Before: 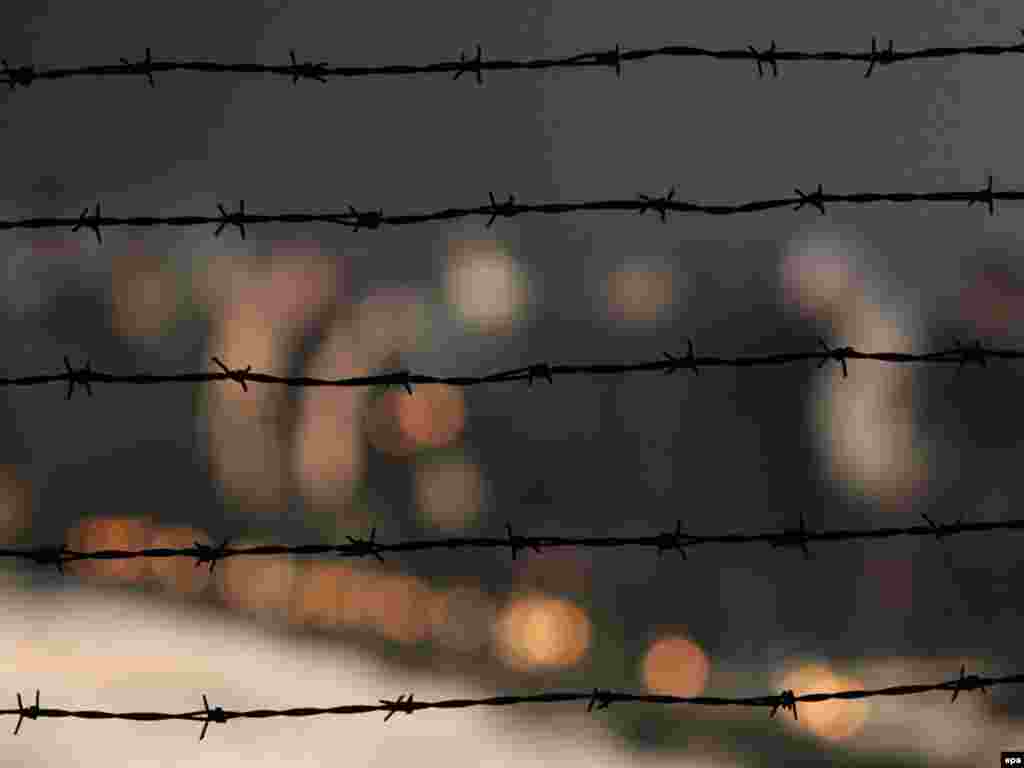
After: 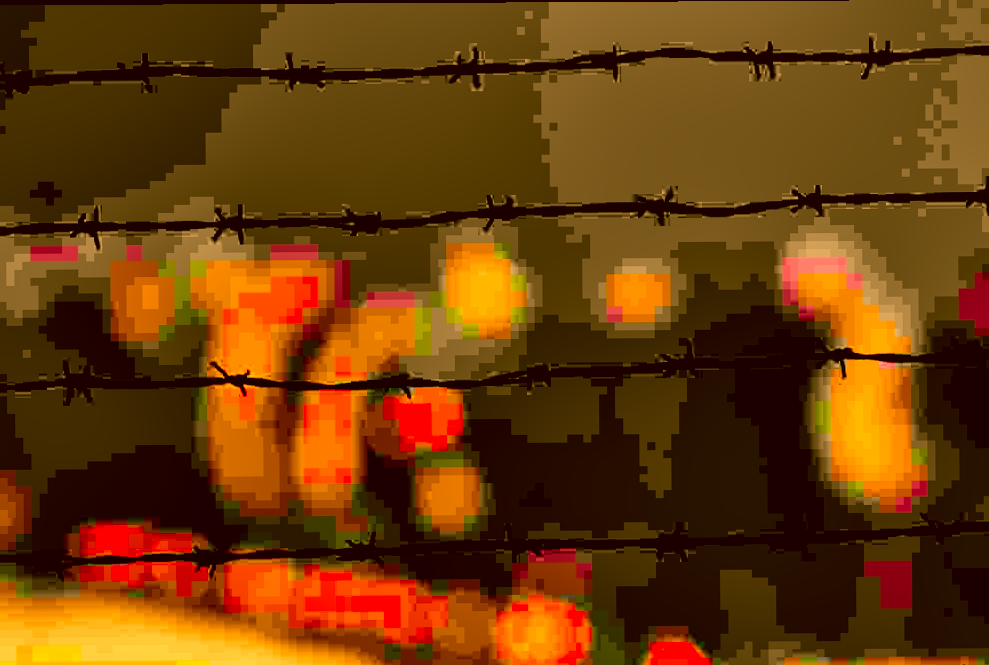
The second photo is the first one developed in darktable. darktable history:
crop and rotate: angle 0.334°, left 0.362%, right 3.387%, bottom 14.064%
shadows and highlights: low approximation 0.01, soften with gaussian
contrast brightness saturation: contrast 0.196, brightness 0.196, saturation 0.791
color correction: highlights a* 10.39, highlights b* 29.95, shadows a* 2.7, shadows b* 17.85, saturation 1.73
local contrast: mode bilateral grid, contrast 20, coarseness 50, detail 173%, midtone range 0.2
color balance rgb: perceptual saturation grading › global saturation 0.186%, perceptual saturation grading › highlights -8.963%, perceptual saturation grading › mid-tones 18.849%, perceptual saturation grading › shadows 28.579%
filmic rgb: black relative exposure -4.93 EV, white relative exposure 2.83 EV, hardness 3.72
